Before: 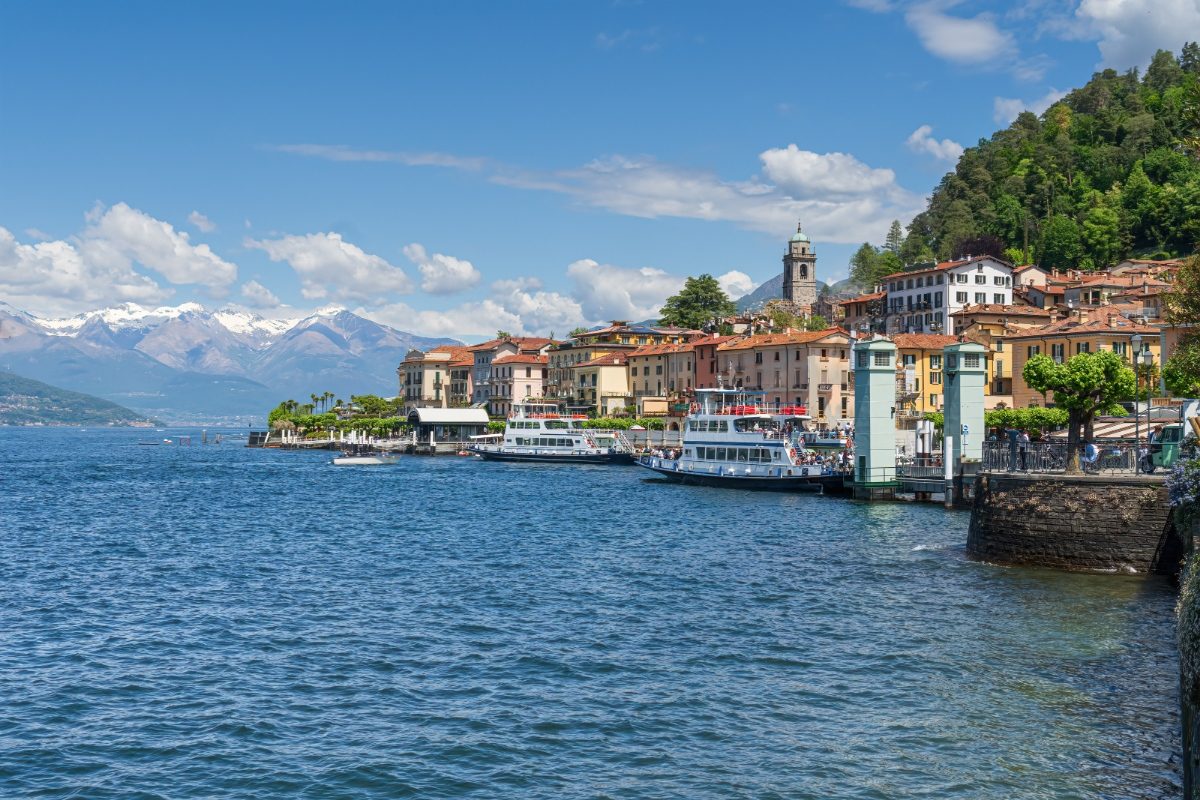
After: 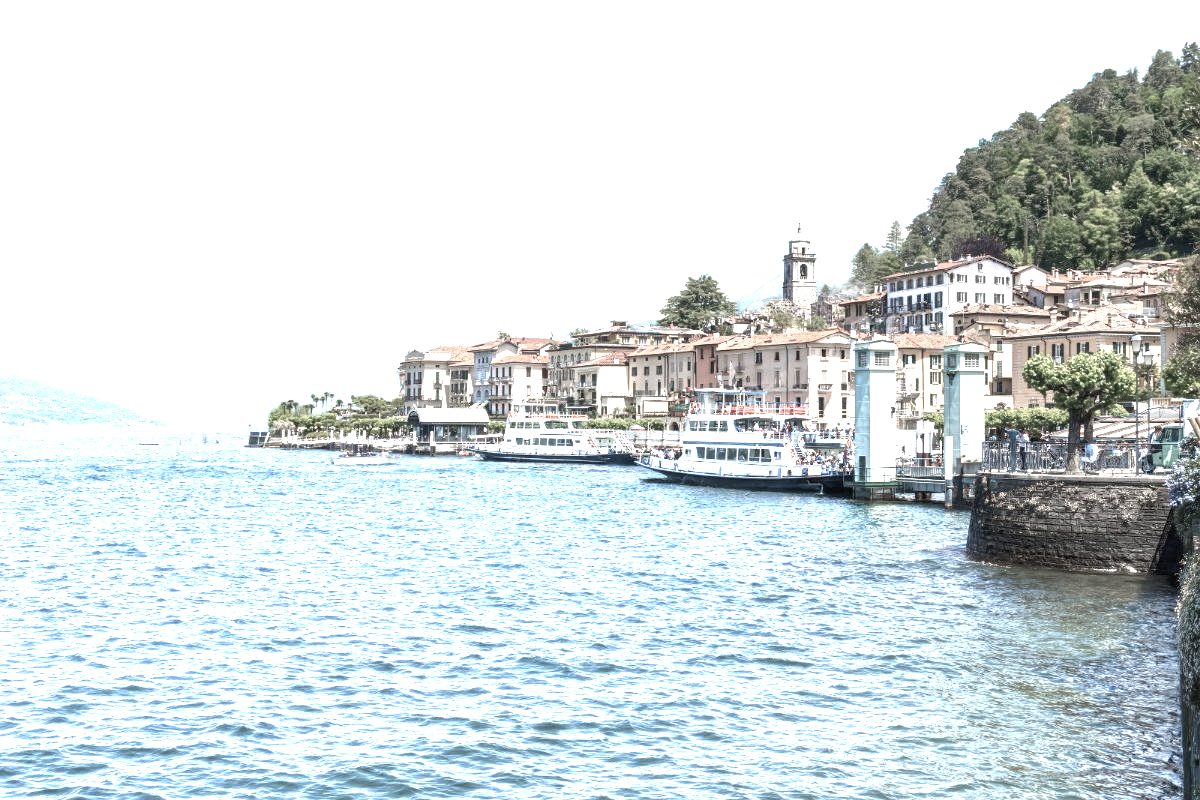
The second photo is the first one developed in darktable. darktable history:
exposure: black level correction 0, exposure 1.6 EV, compensate exposure bias true, compensate highlight preservation false
color zones: curves: ch0 [(0, 0.613) (0.01, 0.613) (0.245, 0.448) (0.498, 0.529) (0.642, 0.665) (0.879, 0.777) (0.99, 0.613)]; ch1 [(0, 0.272) (0.219, 0.127) (0.724, 0.346)]
